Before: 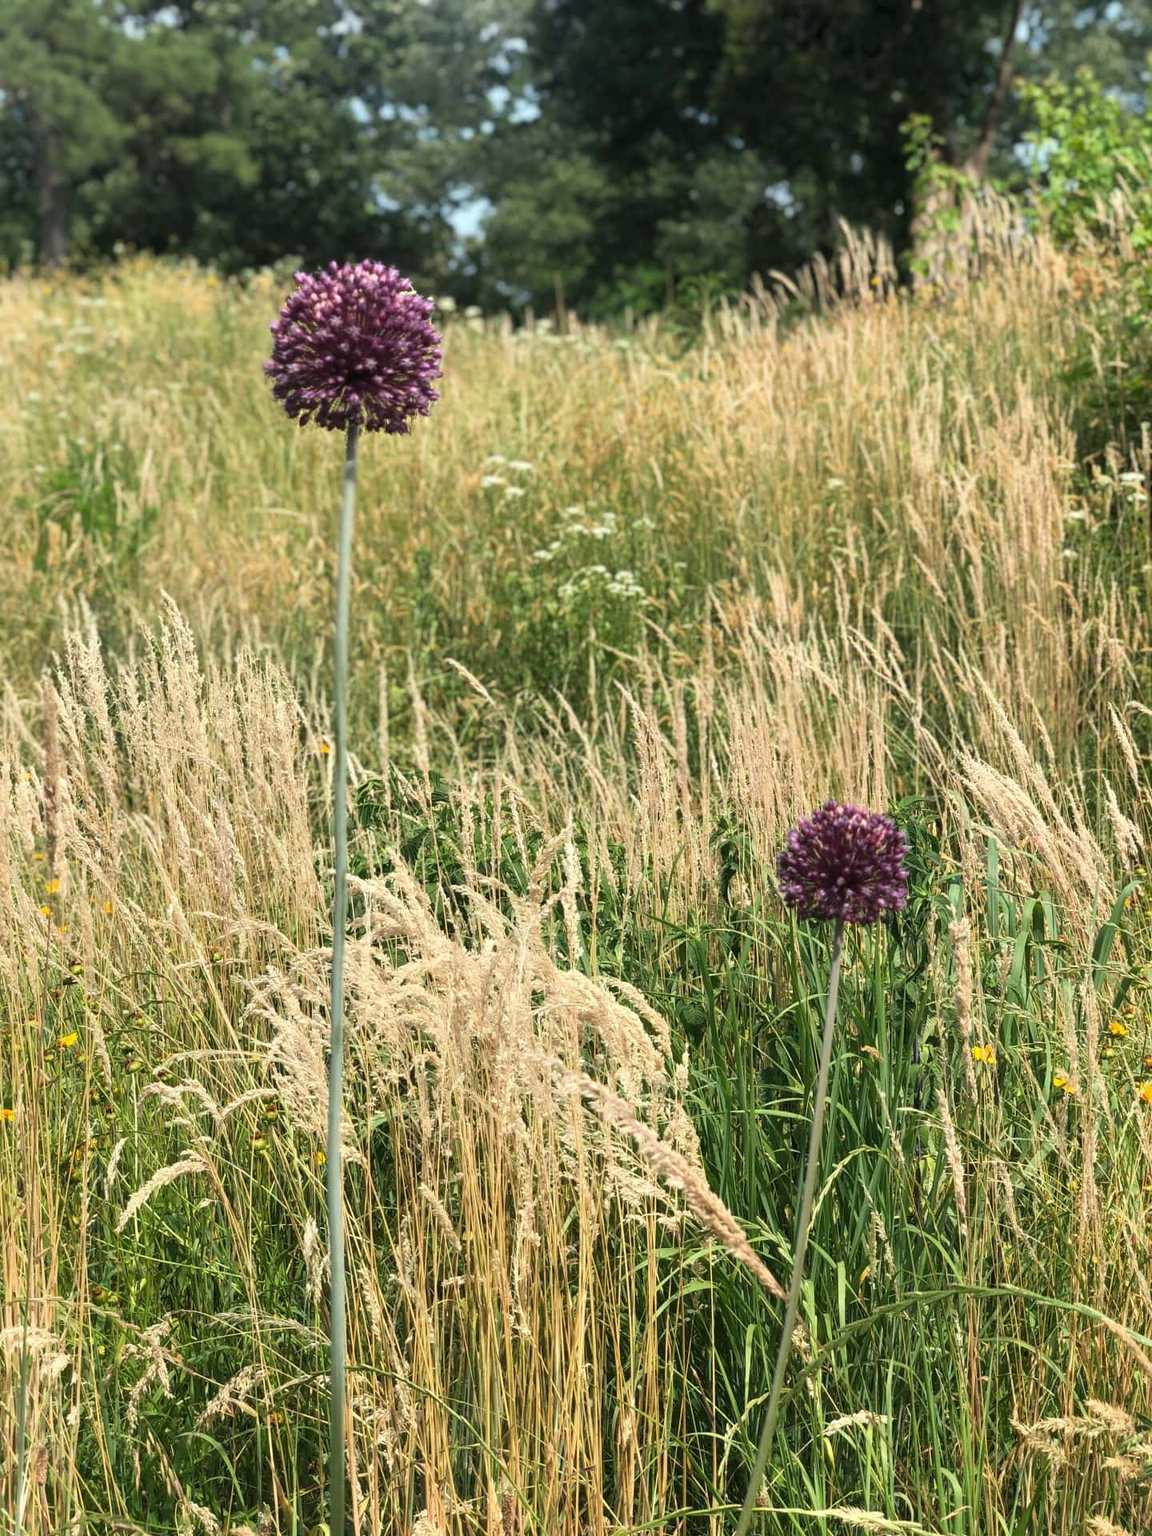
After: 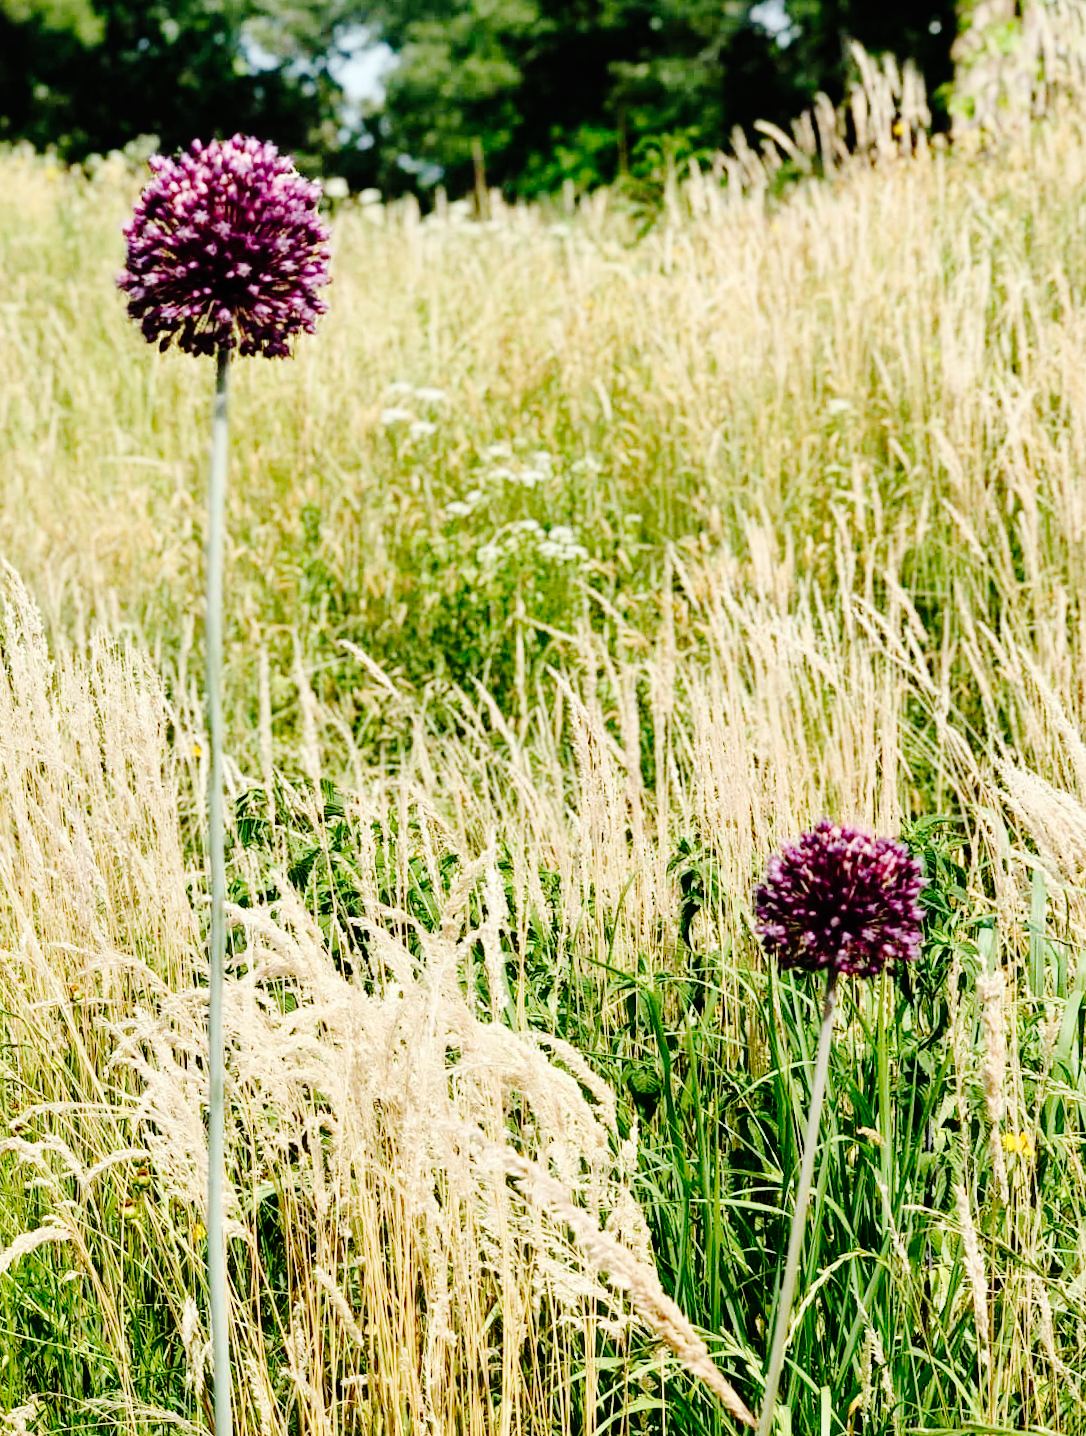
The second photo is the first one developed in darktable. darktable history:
crop and rotate: left 10.071%, top 10.071%, right 10.02%, bottom 10.02%
rotate and perspective: rotation 0.062°, lens shift (vertical) 0.115, lens shift (horizontal) -0.133, crop left 0.047, crop right 0.94, crop top 0.061, crop bottom 0.94
base curve: curves: ch0 [(0, 0) (0.036, 0.01) (0.123, 0.254) (0.258, 0.504) (0.507, 0.748) (1, 1)], preserve colors none
